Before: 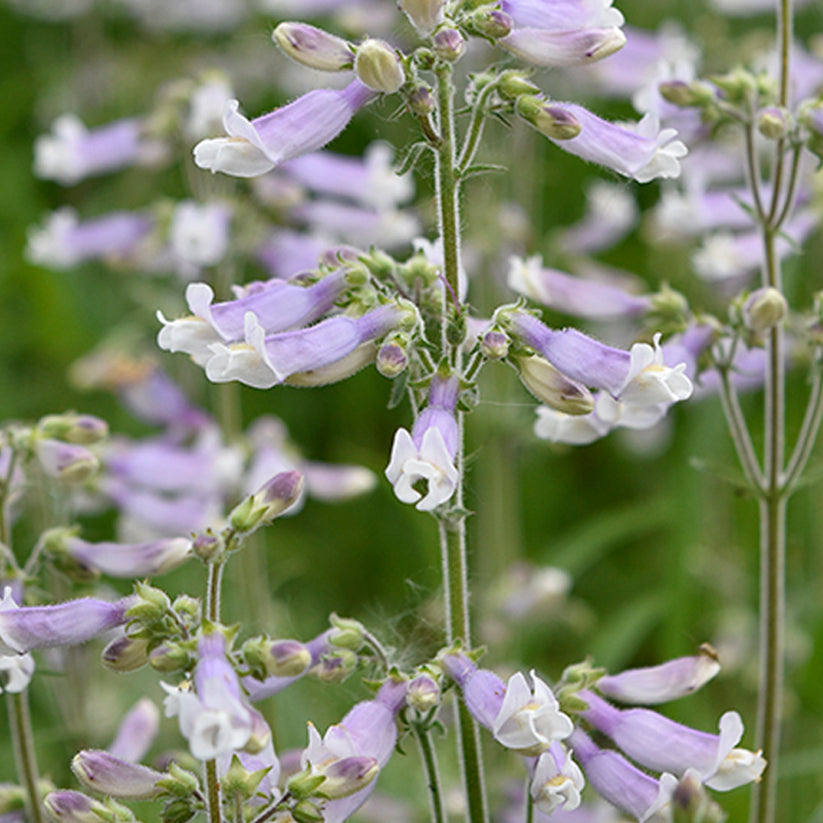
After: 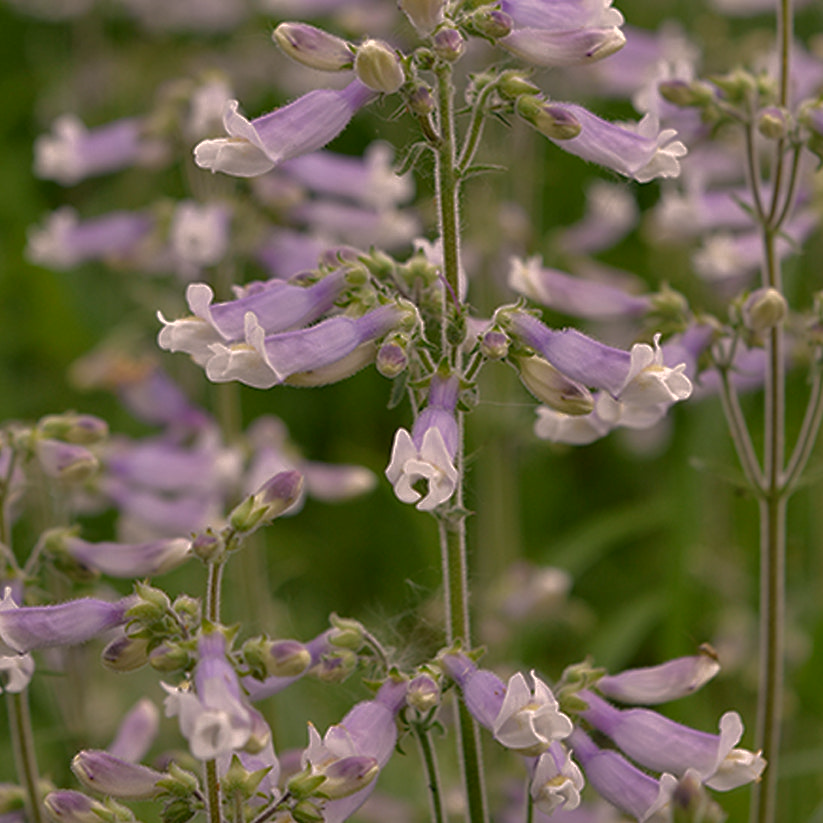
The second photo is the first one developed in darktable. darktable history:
base curve: curves: ch0 [(0, 0) (0.841, 0.609) (1, 1)]
color correction: highlights a* 11.96, highlights b* 11.58
